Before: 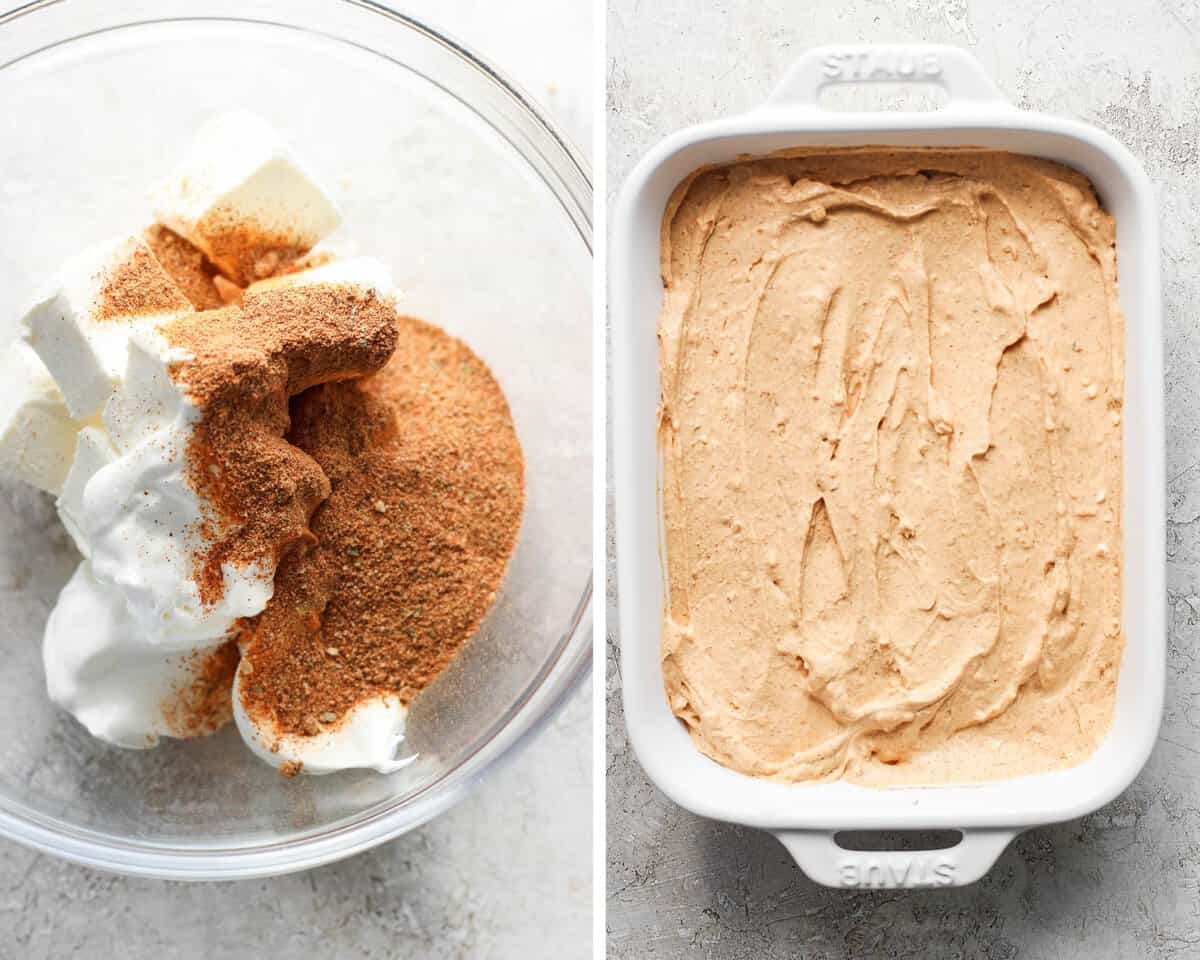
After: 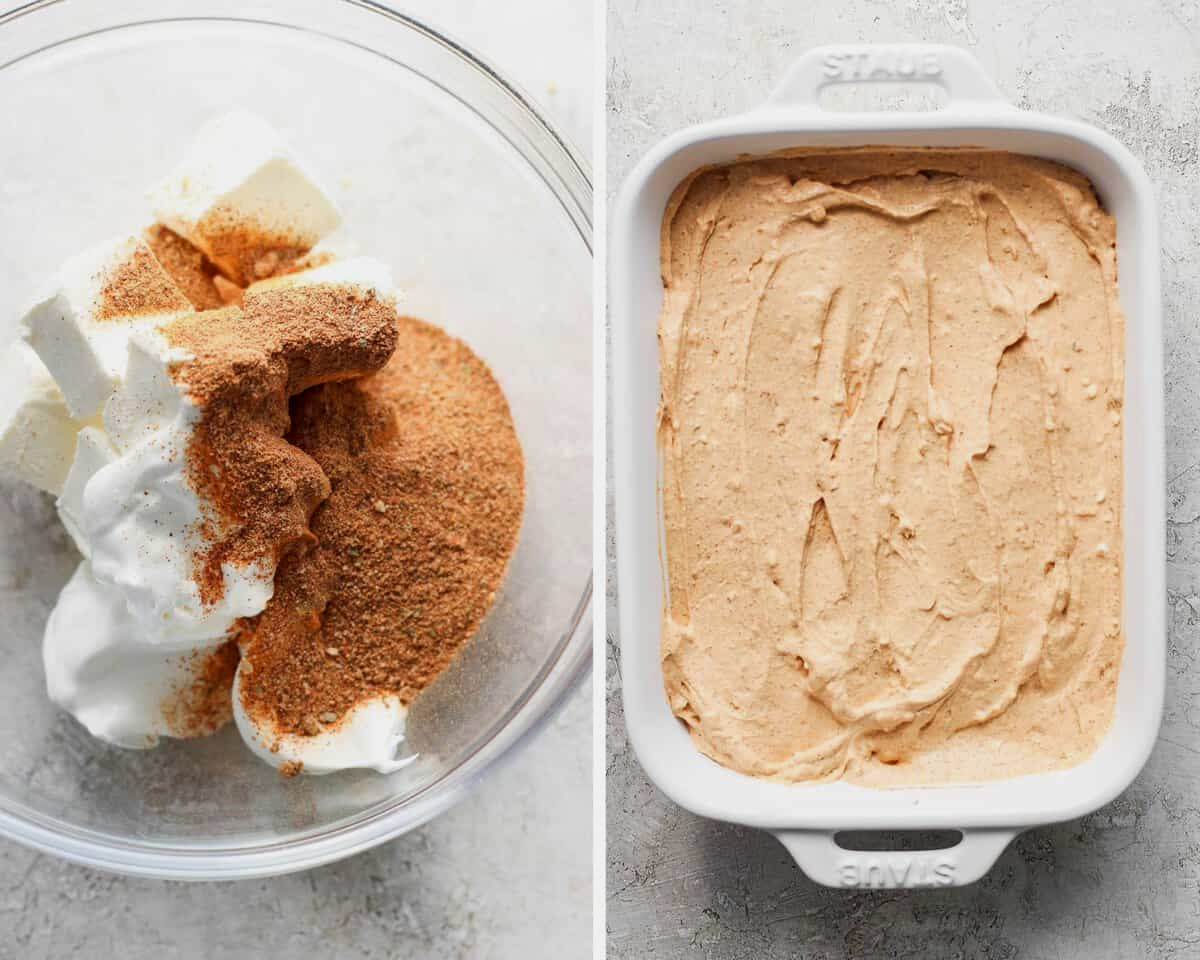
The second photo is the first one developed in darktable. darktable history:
exposure: black level correction 0.001, exposure -0.203 EV, compensate exposure bias true, compensate highlight preservation false
